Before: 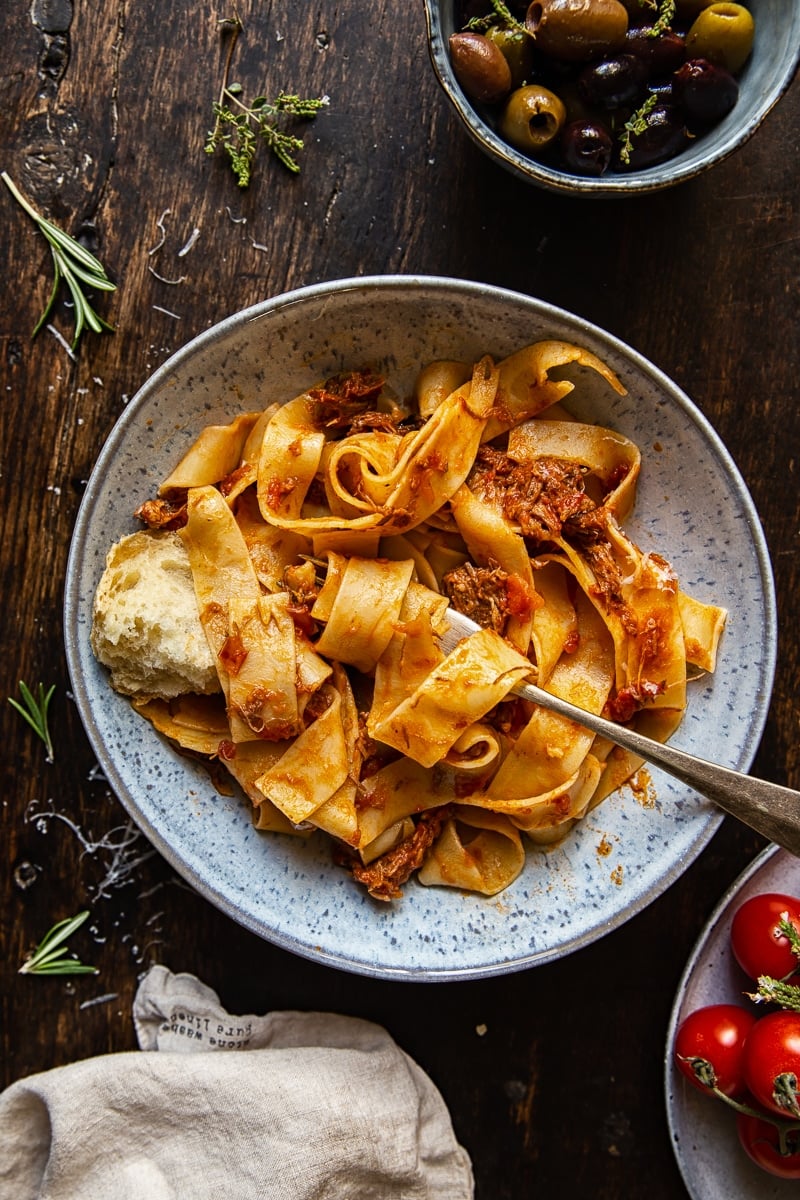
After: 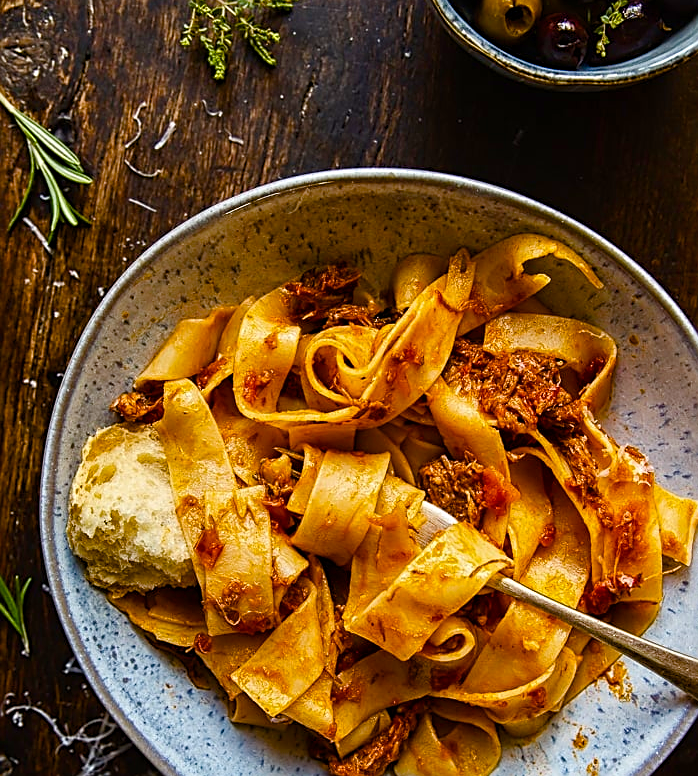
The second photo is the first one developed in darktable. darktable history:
crop: left 3.016%, top 8.922%, right 9.645%, bottom 26.379%
color balance rgb: linear chroma grading › global chroma 15.469%, perceptual saturation grading › global saturation 20%, perceptual saturation grading › highlights -25.631%, perceptual saturation grading › shadows 49.241%, global vibrance 20%
sharpen: on, module defaults
